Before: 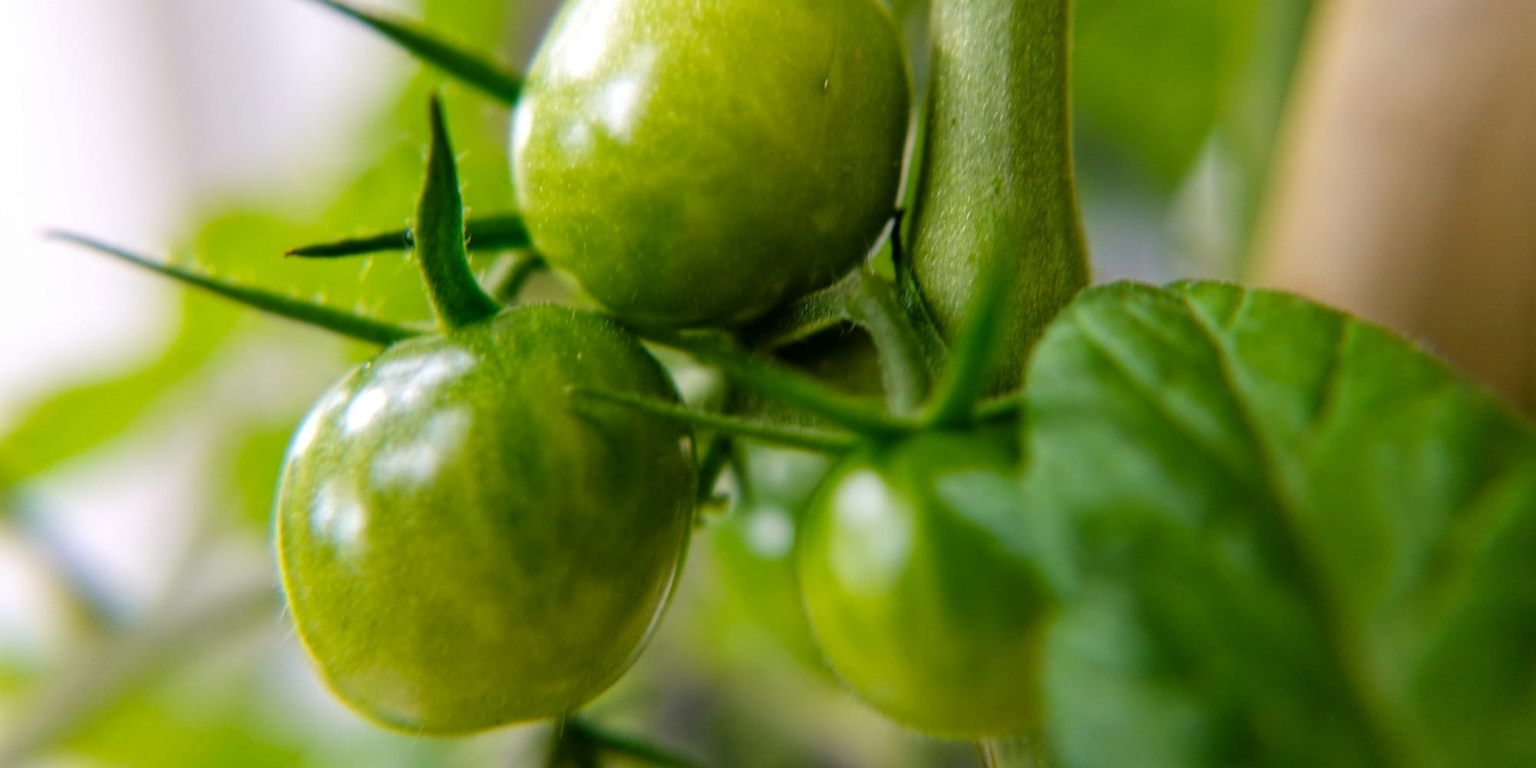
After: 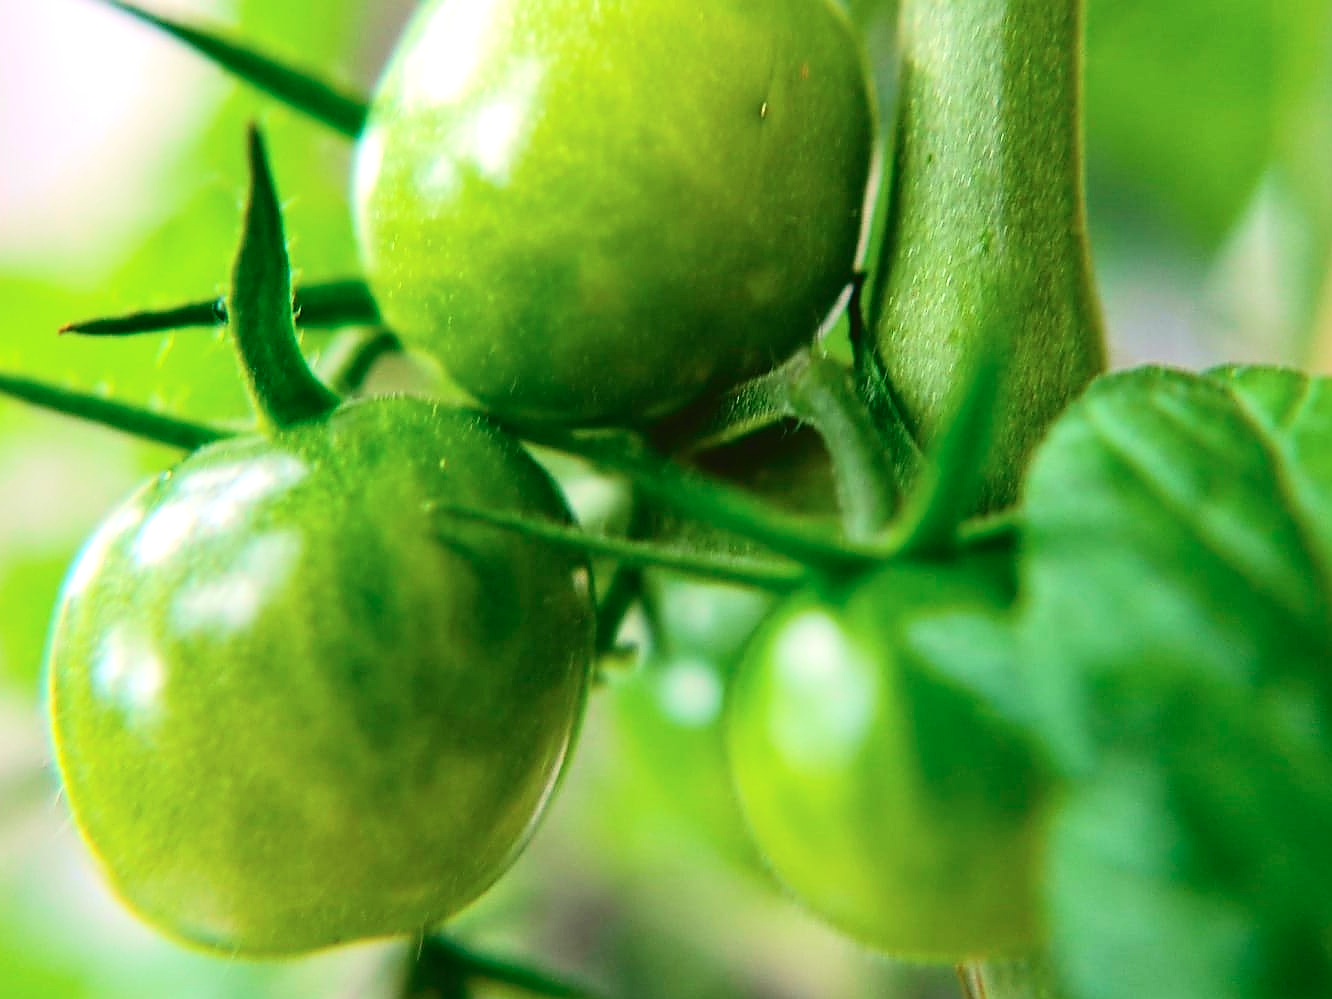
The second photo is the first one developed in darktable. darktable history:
crop and rotate: left 15.649%, right 17.748%
tone curve: curves: ch0 [(0, 0.049) (0.175, 0.178) (0.466, 0.498) (0.715, 0.767) (0.819, 0.851) (1, 0.961)]; ch1 [(0, 0) (0.437, 0.398) (0.476, 0.466) (0.505, 0.505) (0.534, 0.544) (0.595, 0.608) (0.641, 0.643) (1, 1)]; ch2 [(0, 0) (0.359, 0.379) (0.437, 0.44) (0.489, 0.495) (0.518, 0.537) (0.579, 0.579) (1, 1)], color space Lab, independent channels, preserve colors none
exposure: exposure 0.604 EV, compensate exposure bias true, compensate highlight preservation false
sharpen: radius 1.371, amount 1.255, threshold 0.698
